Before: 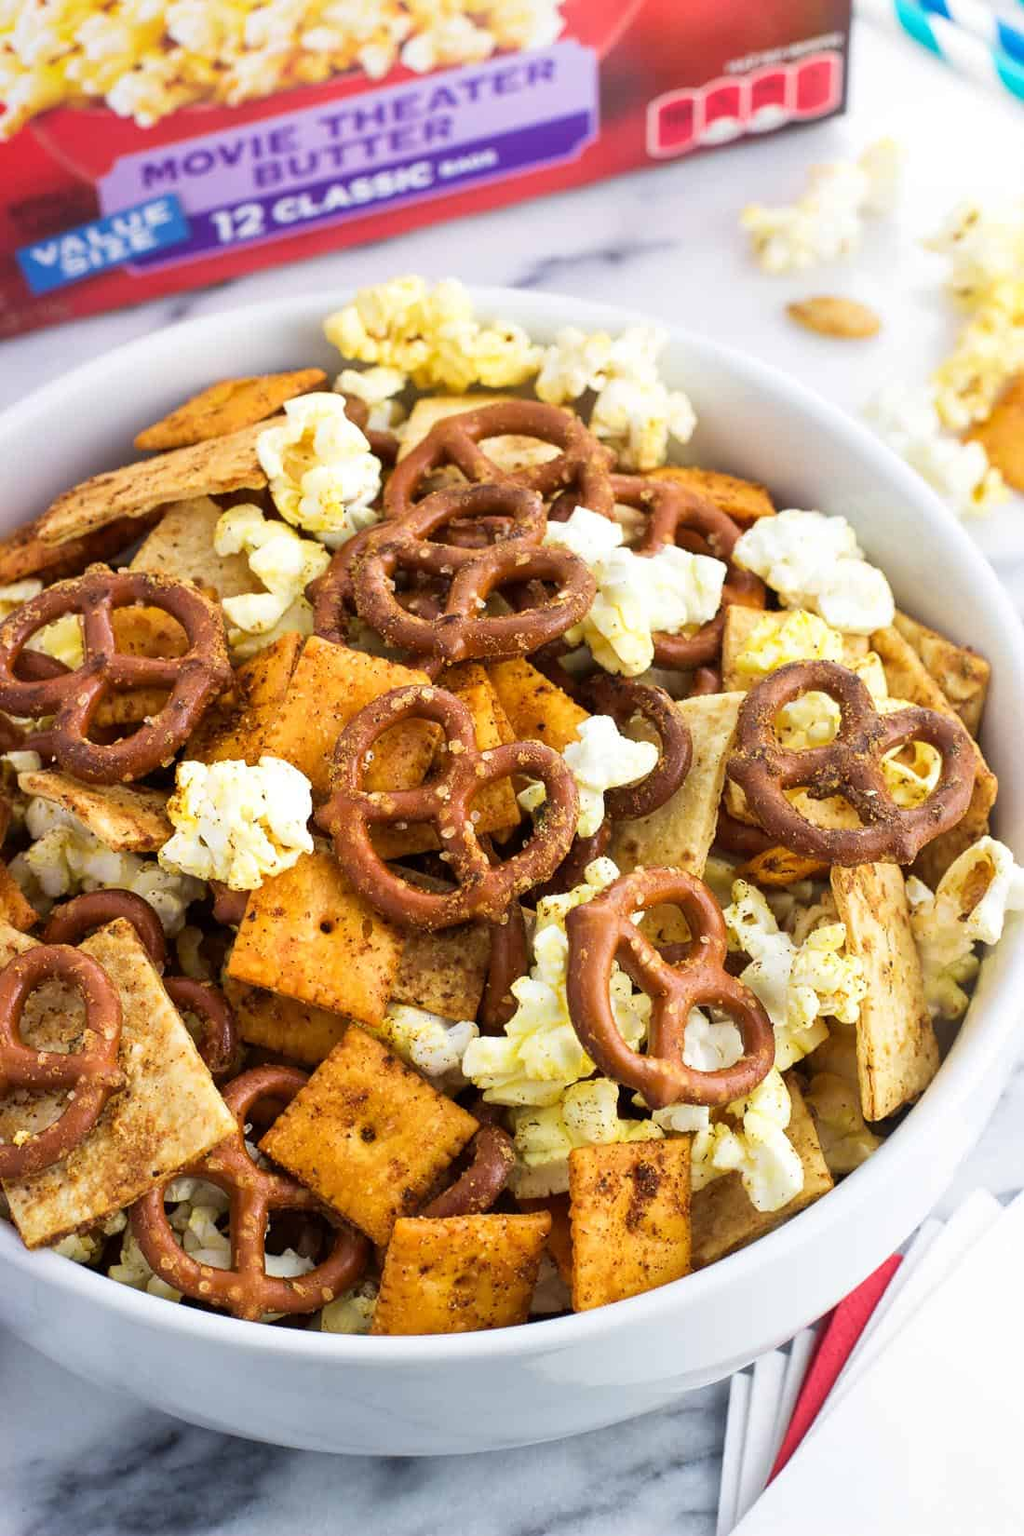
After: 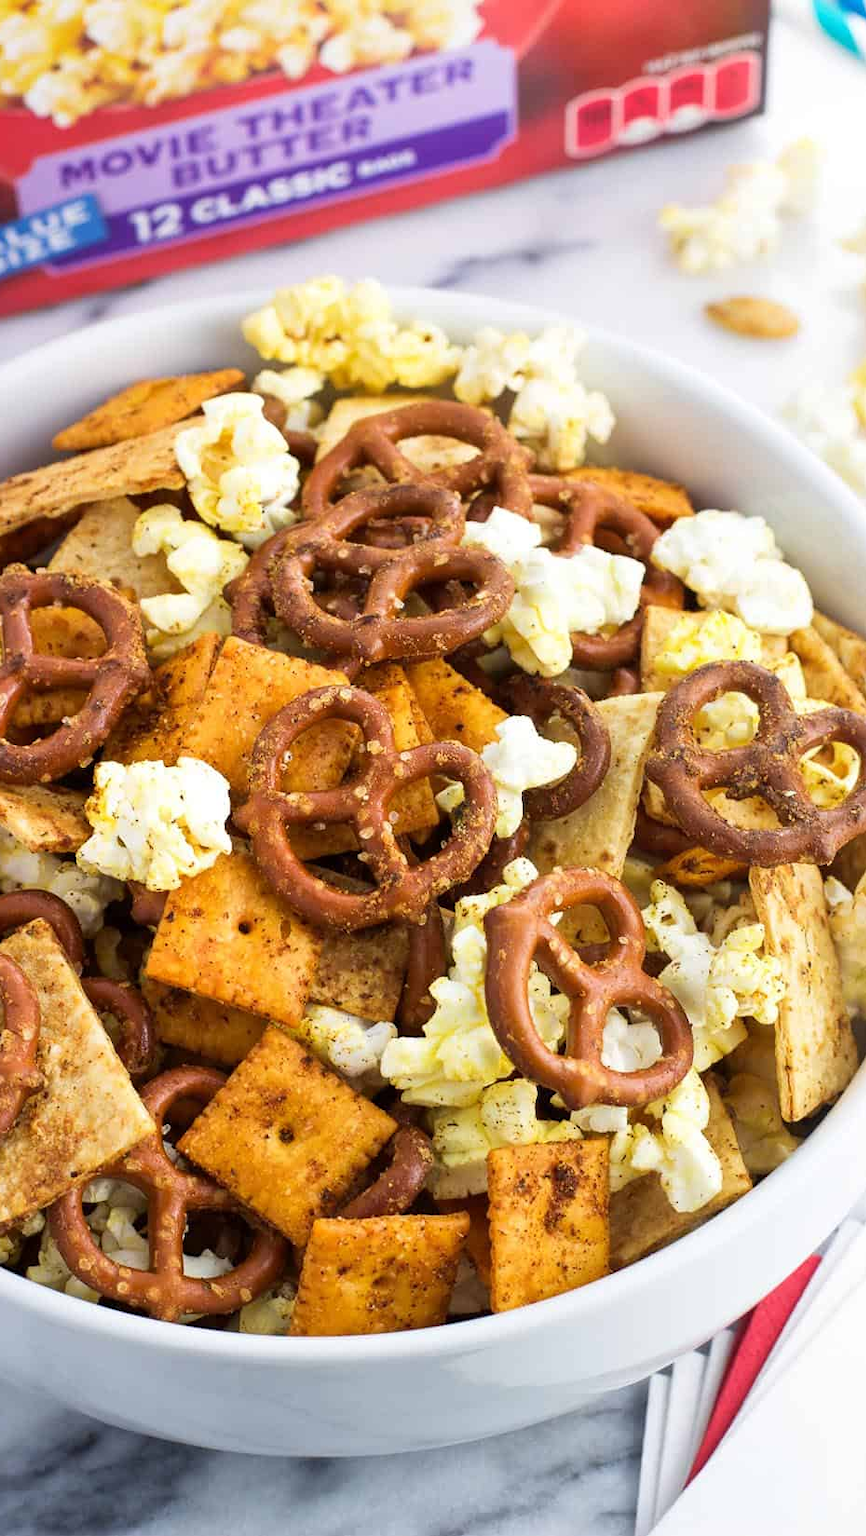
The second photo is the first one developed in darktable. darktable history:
crop: left 8.038%, right 7.374%
